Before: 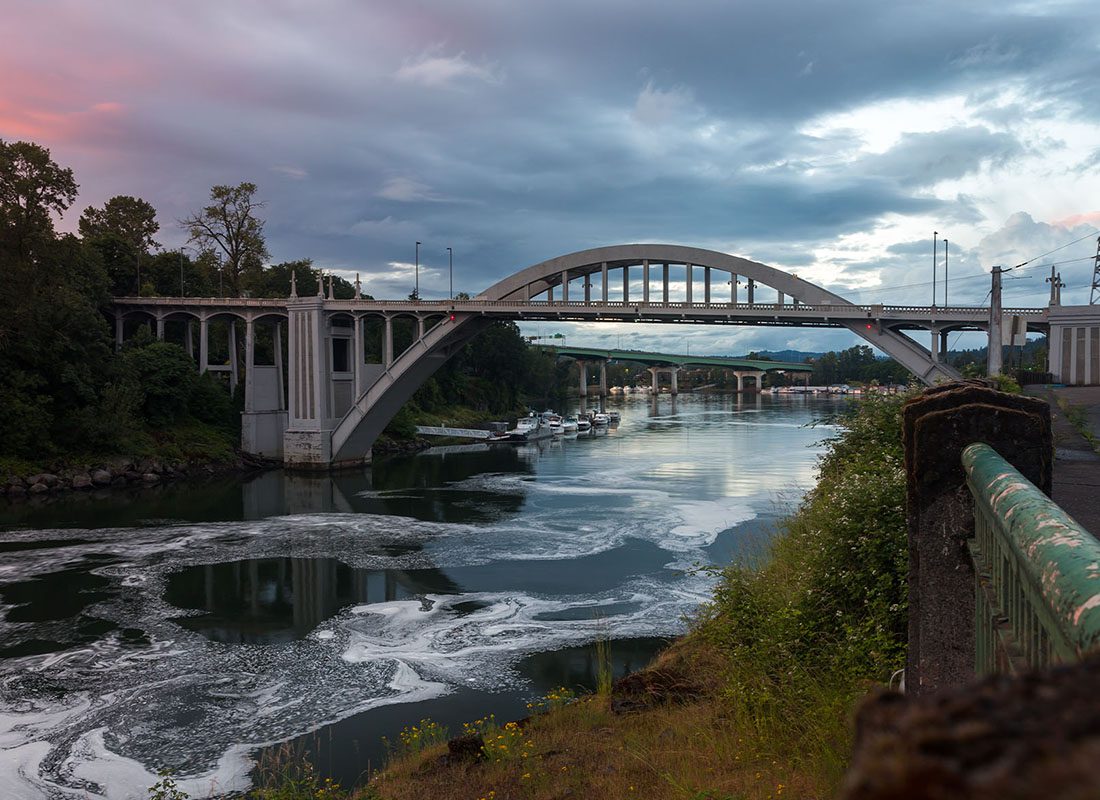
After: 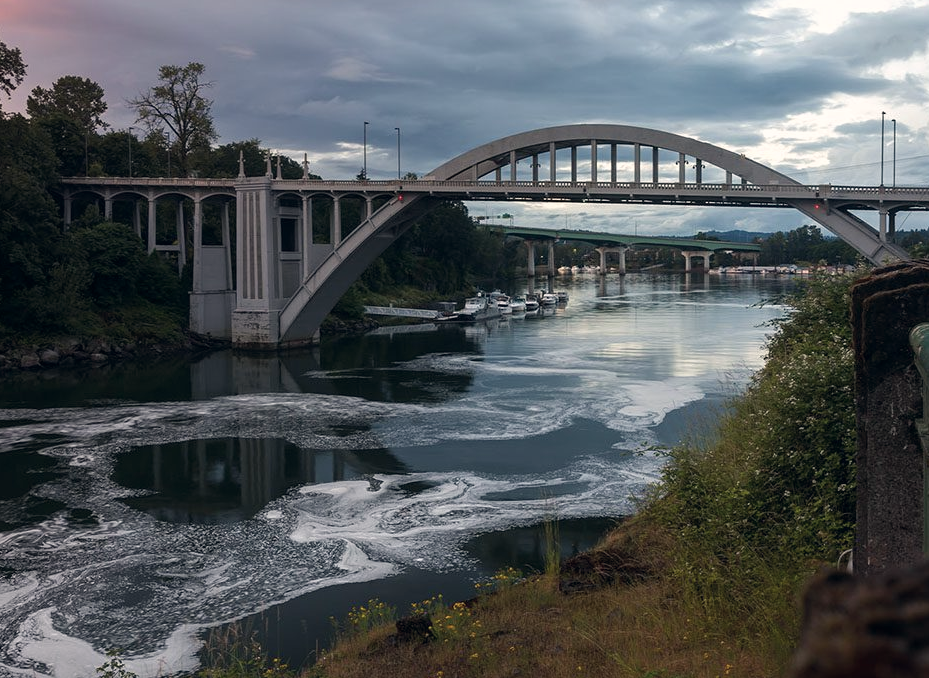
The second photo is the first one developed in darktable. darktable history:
color correction: highlights a* 2.86, highlights b* 5.01, shadows a* -2.34, shadows b* -4.94, saturation 0.776
exposure: compensate exposure bias true, compensate highlight preservation false
crop and rotate: left 4.79%, top 15.199%, right 10.693%
